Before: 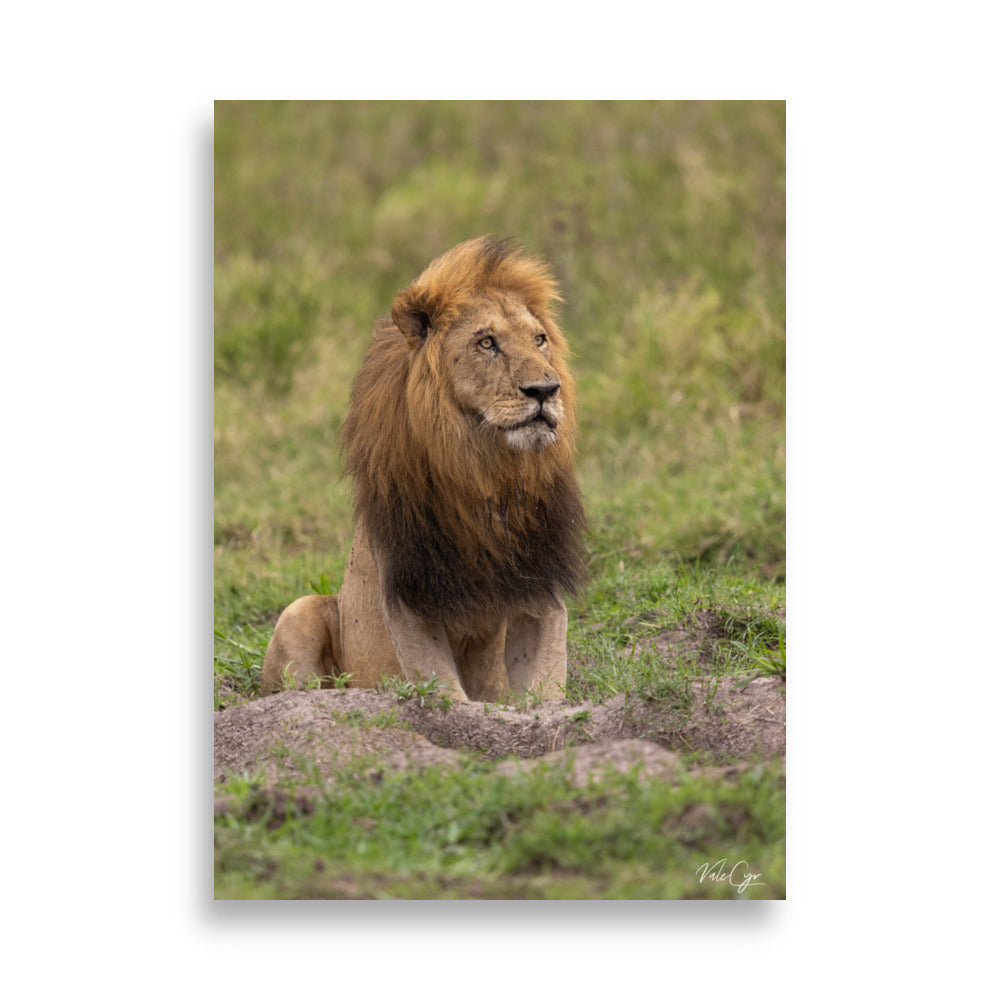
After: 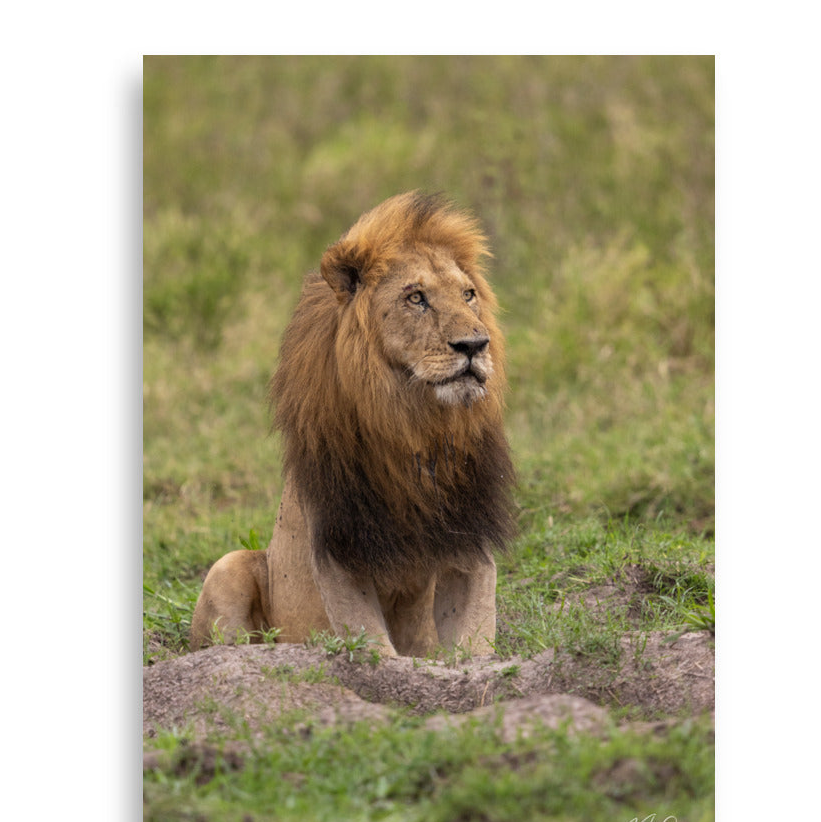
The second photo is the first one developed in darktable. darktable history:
rotate and perspective: automatic cropping original format, crop left 0, crop top 0
crop and rotate: left 7.196%, top 4.574%, right 10.605%, bottom 13.178%
